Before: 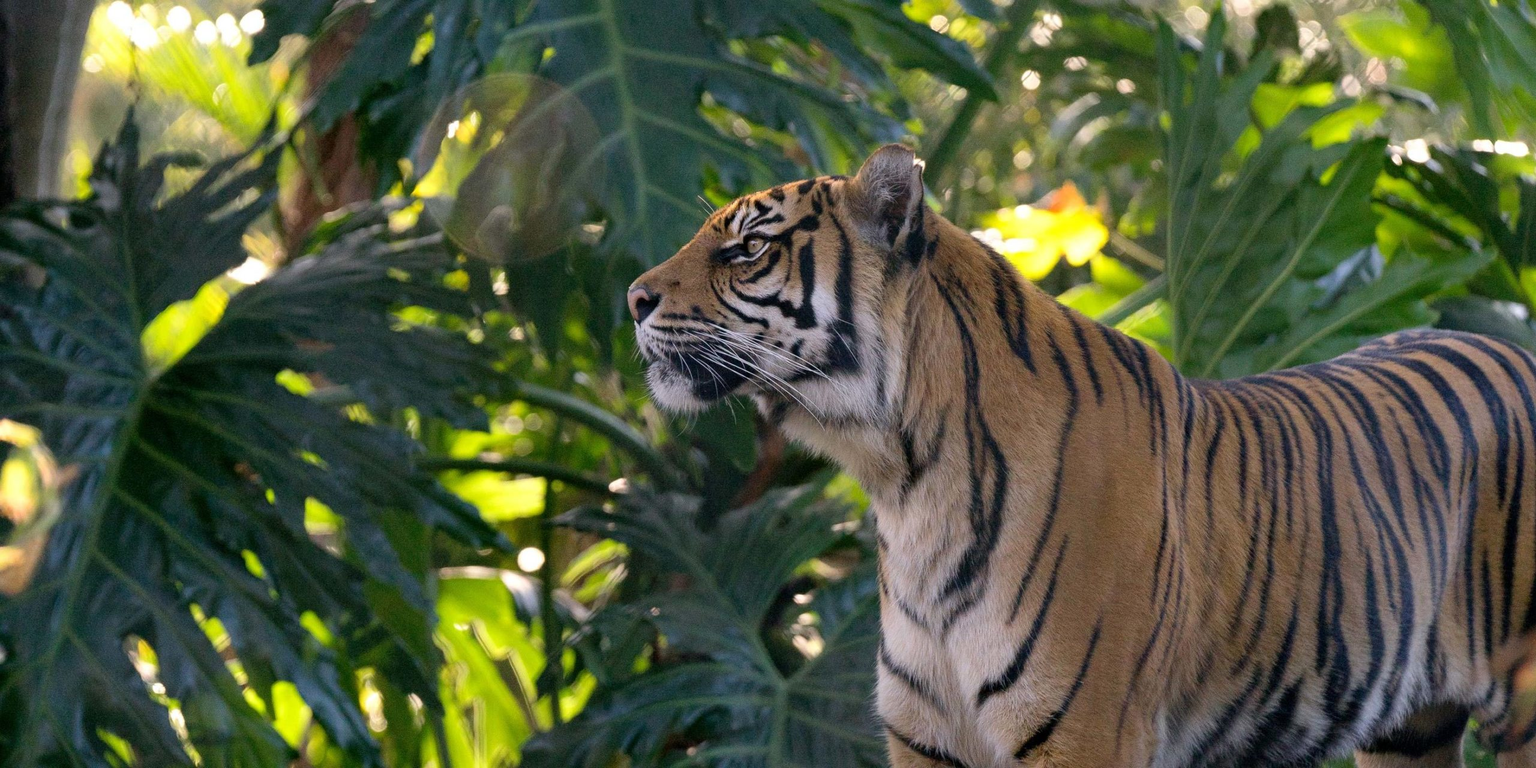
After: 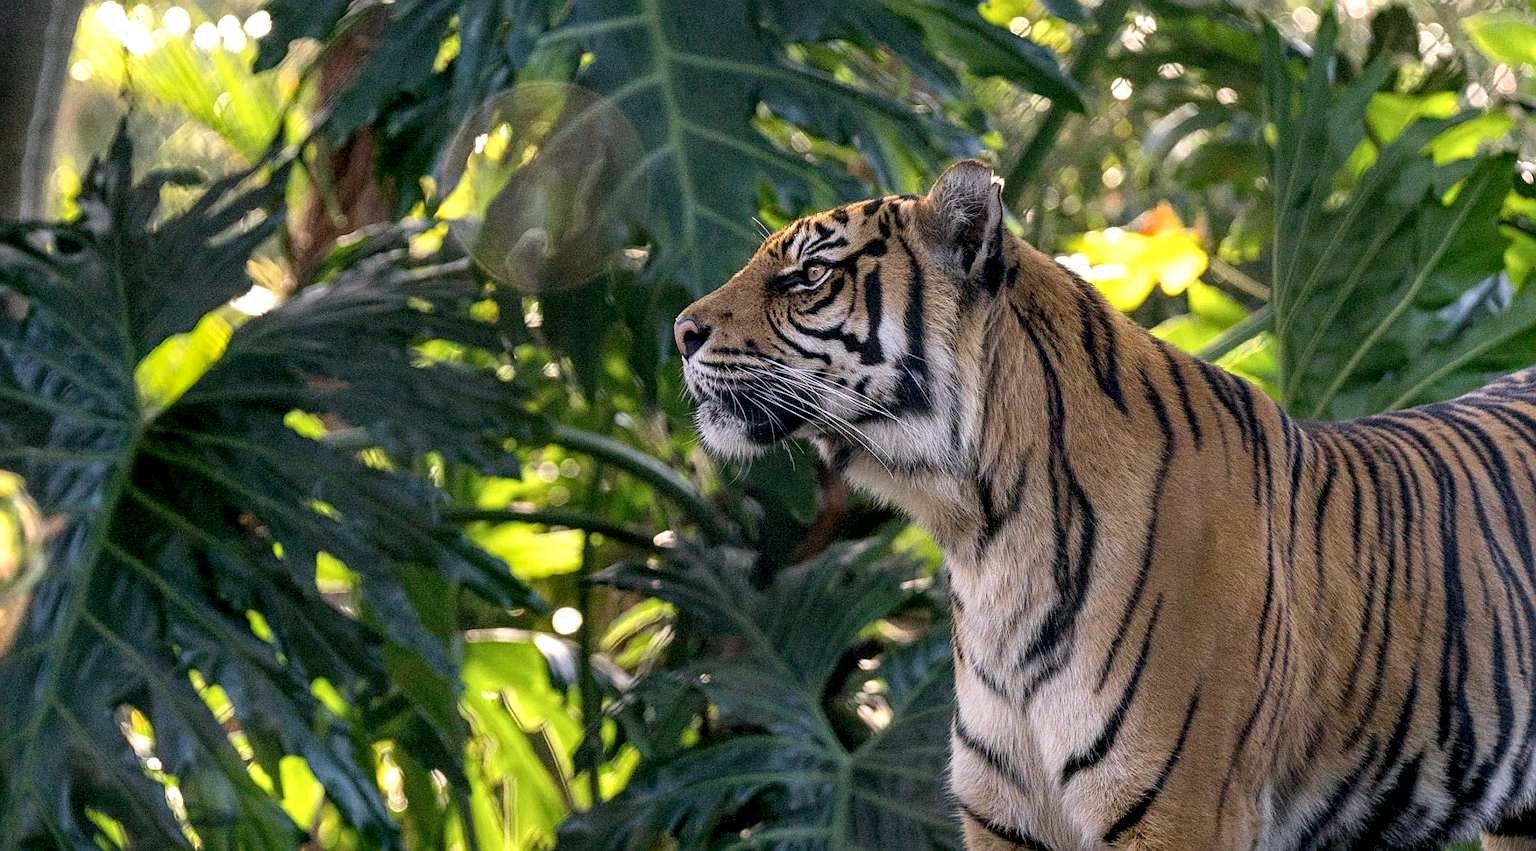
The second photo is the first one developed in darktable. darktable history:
sharpen: on, module defaults
local contrast: highlights 28%, detail 150%
crop and rotate: left 1.325%, right 8.512%
